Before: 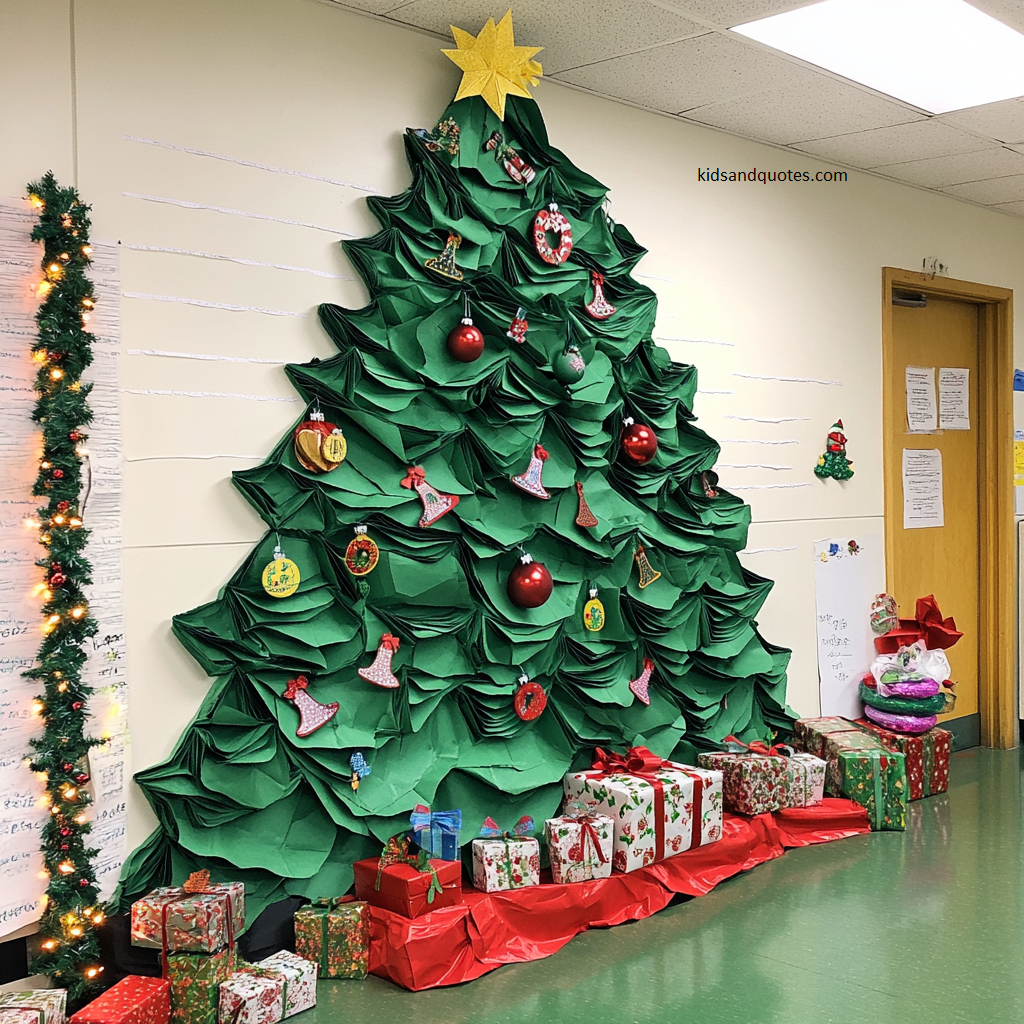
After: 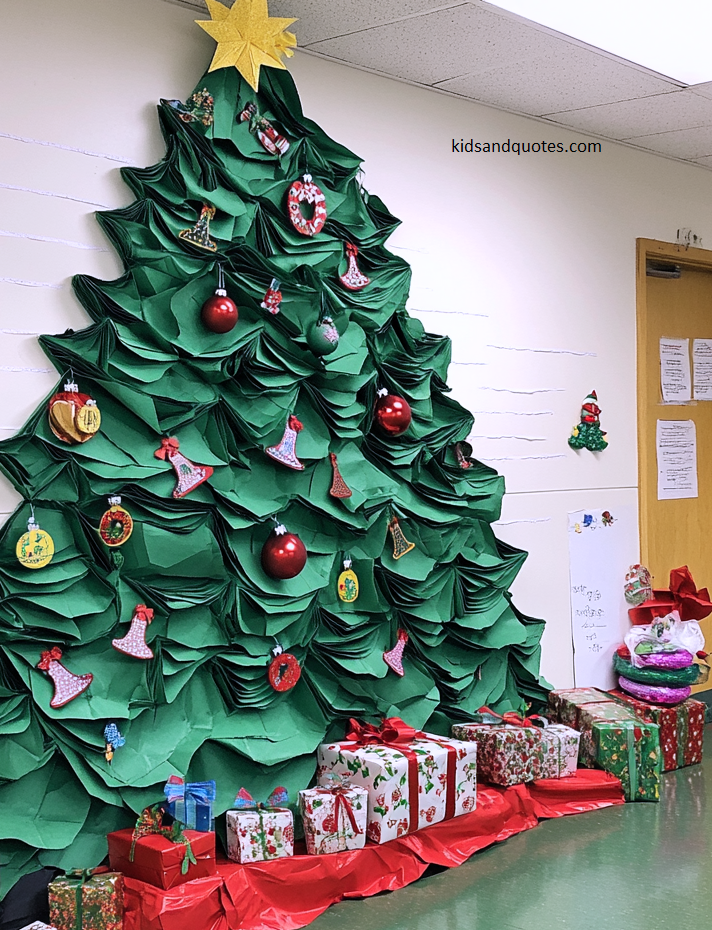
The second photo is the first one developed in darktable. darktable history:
crop and rotate: left 24.034%, top 2.838%, right 6.406%, bottom 6.299%
color calibration: illuminant custom, x 0.363, y 0.385, temperature 4528.03 K
